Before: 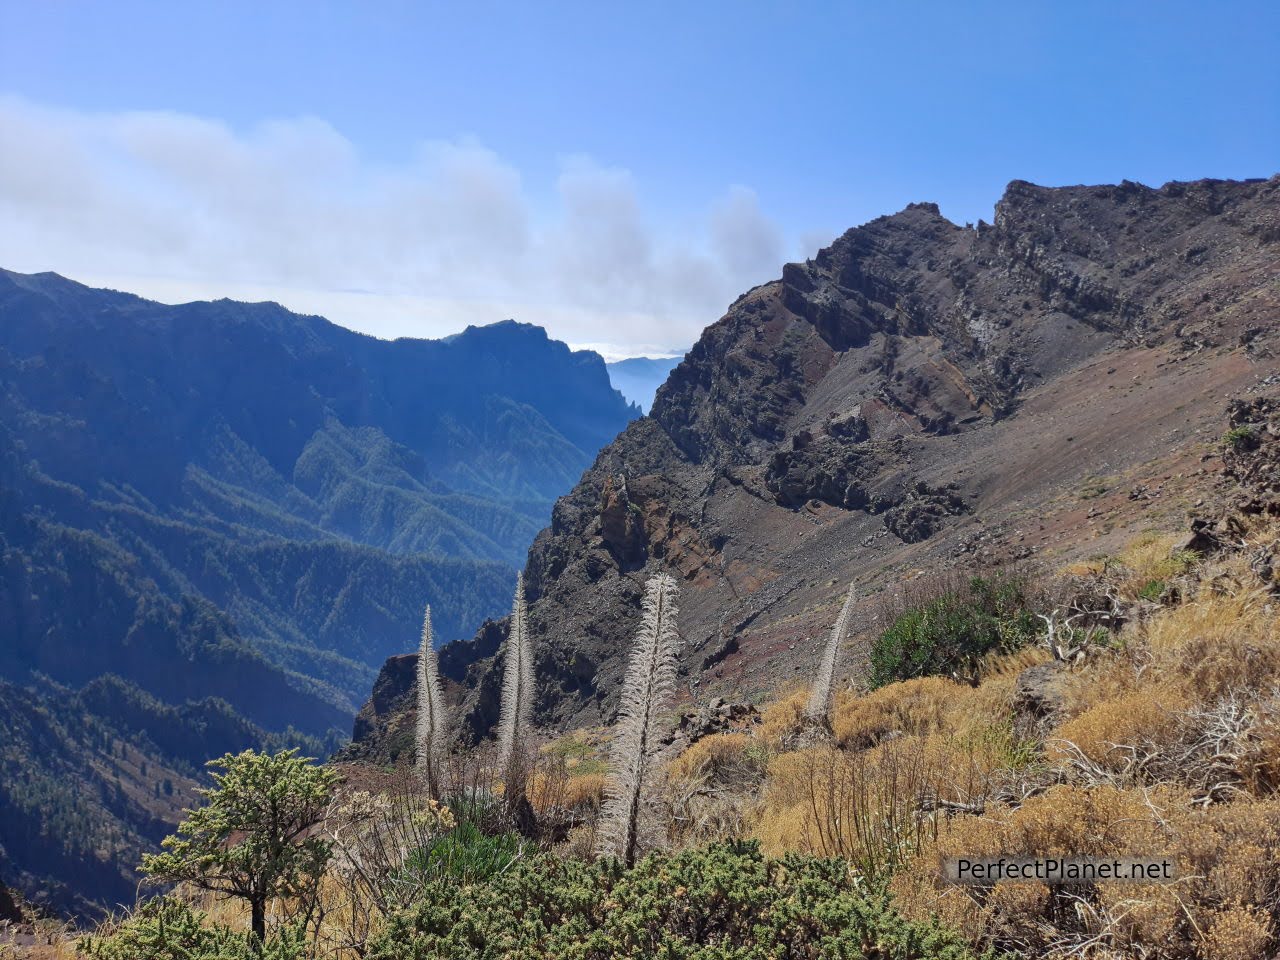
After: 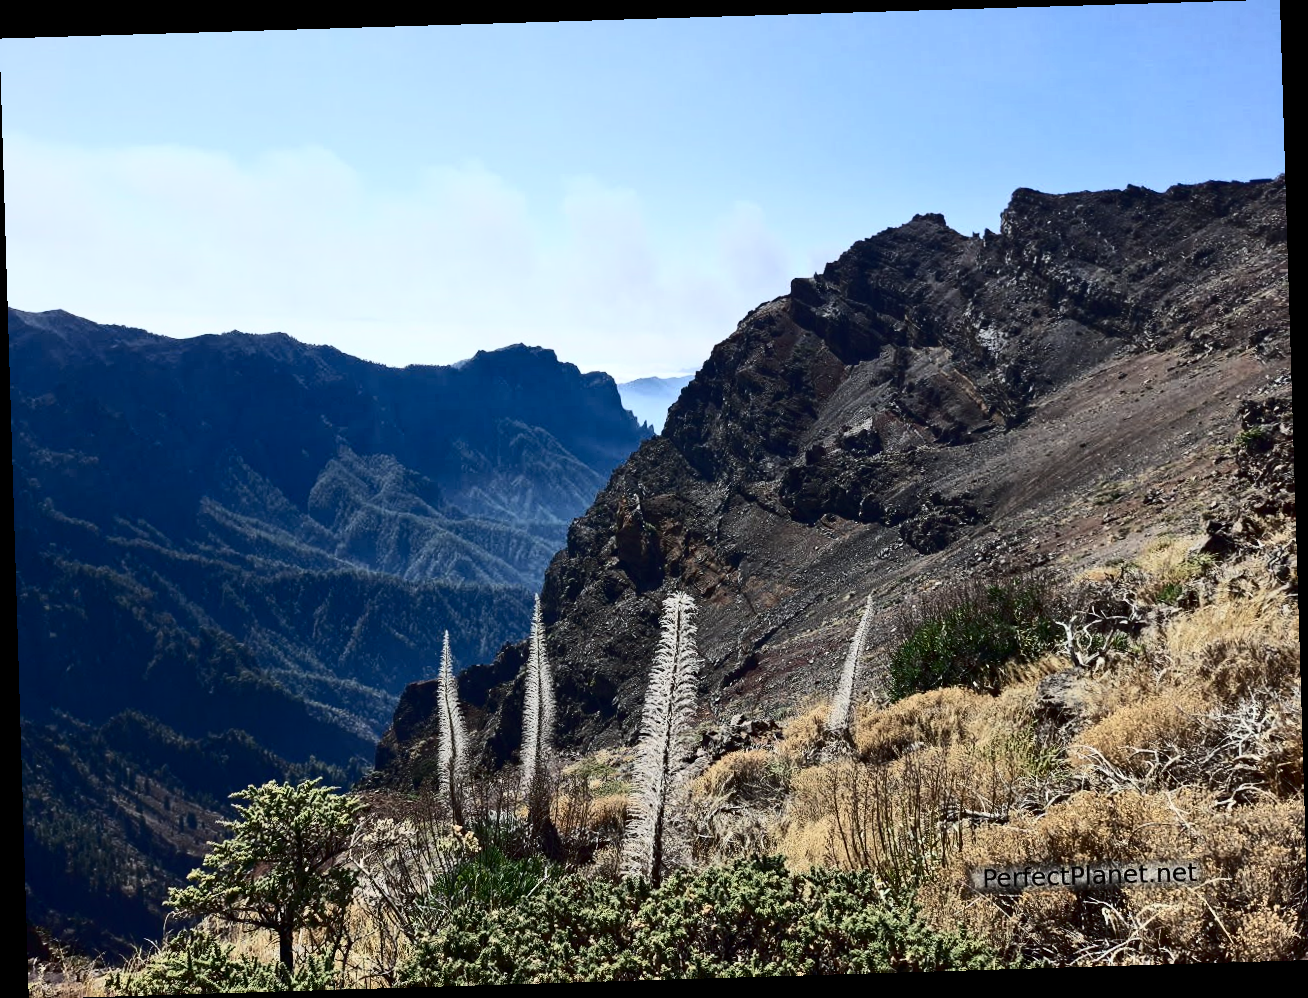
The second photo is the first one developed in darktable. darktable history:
white balance: red 0.978, blue 0.999
contrast brightness saturation: contrast 0.5, saturation -0.1
rotate and perspective: rotation -1.75°, automatic cropping off
